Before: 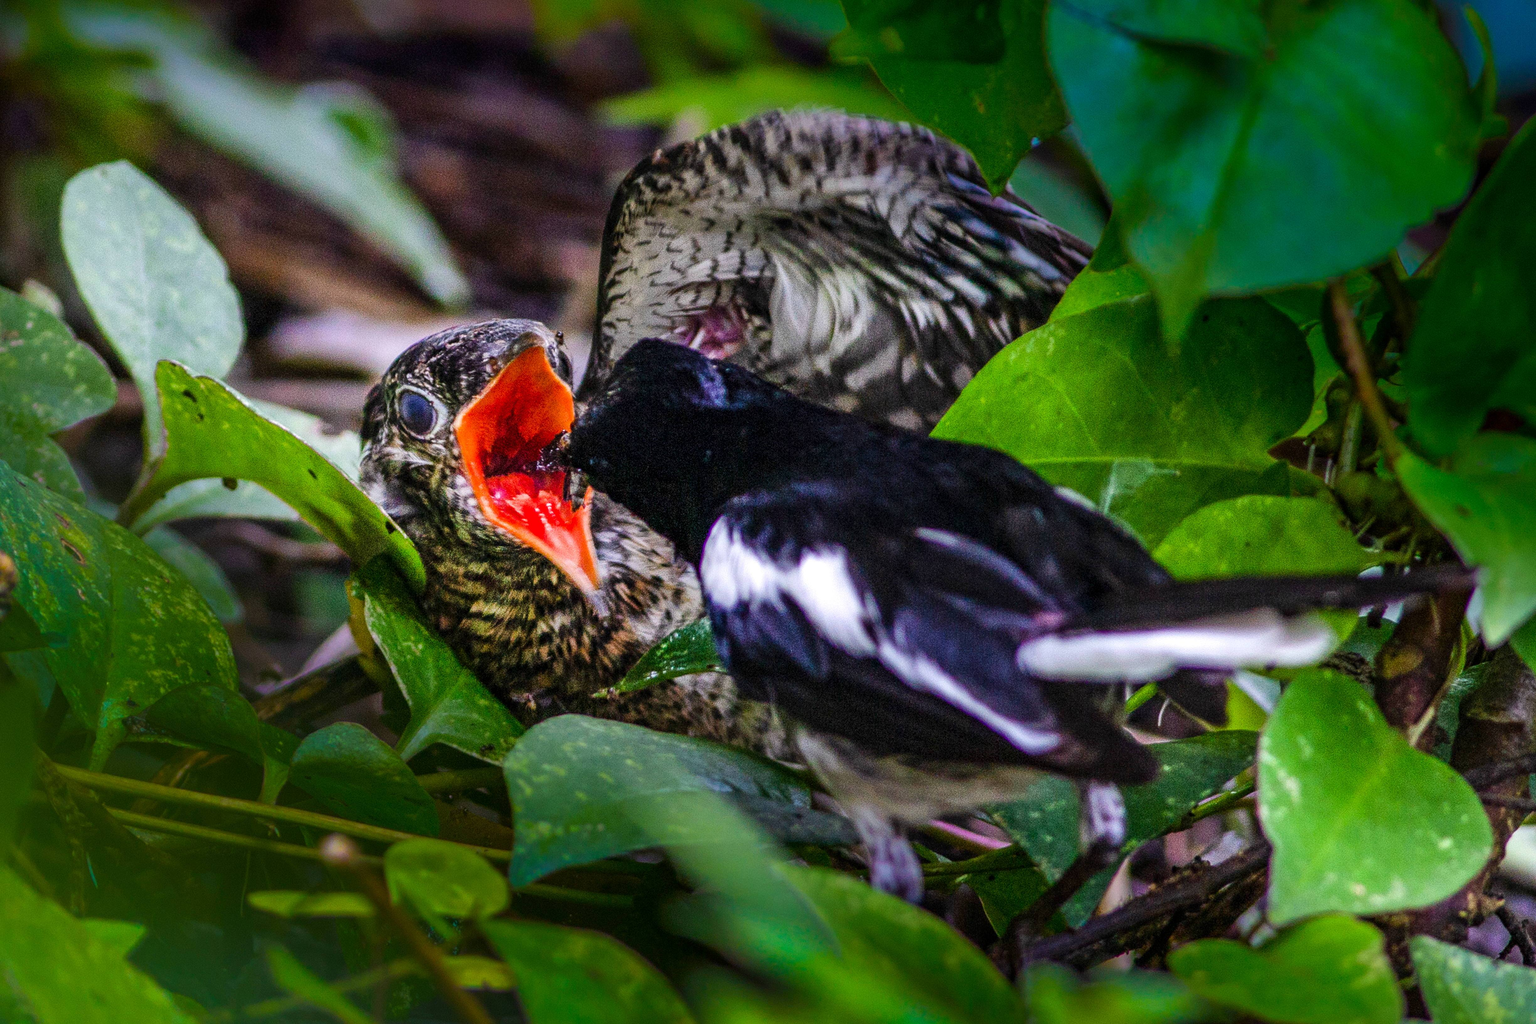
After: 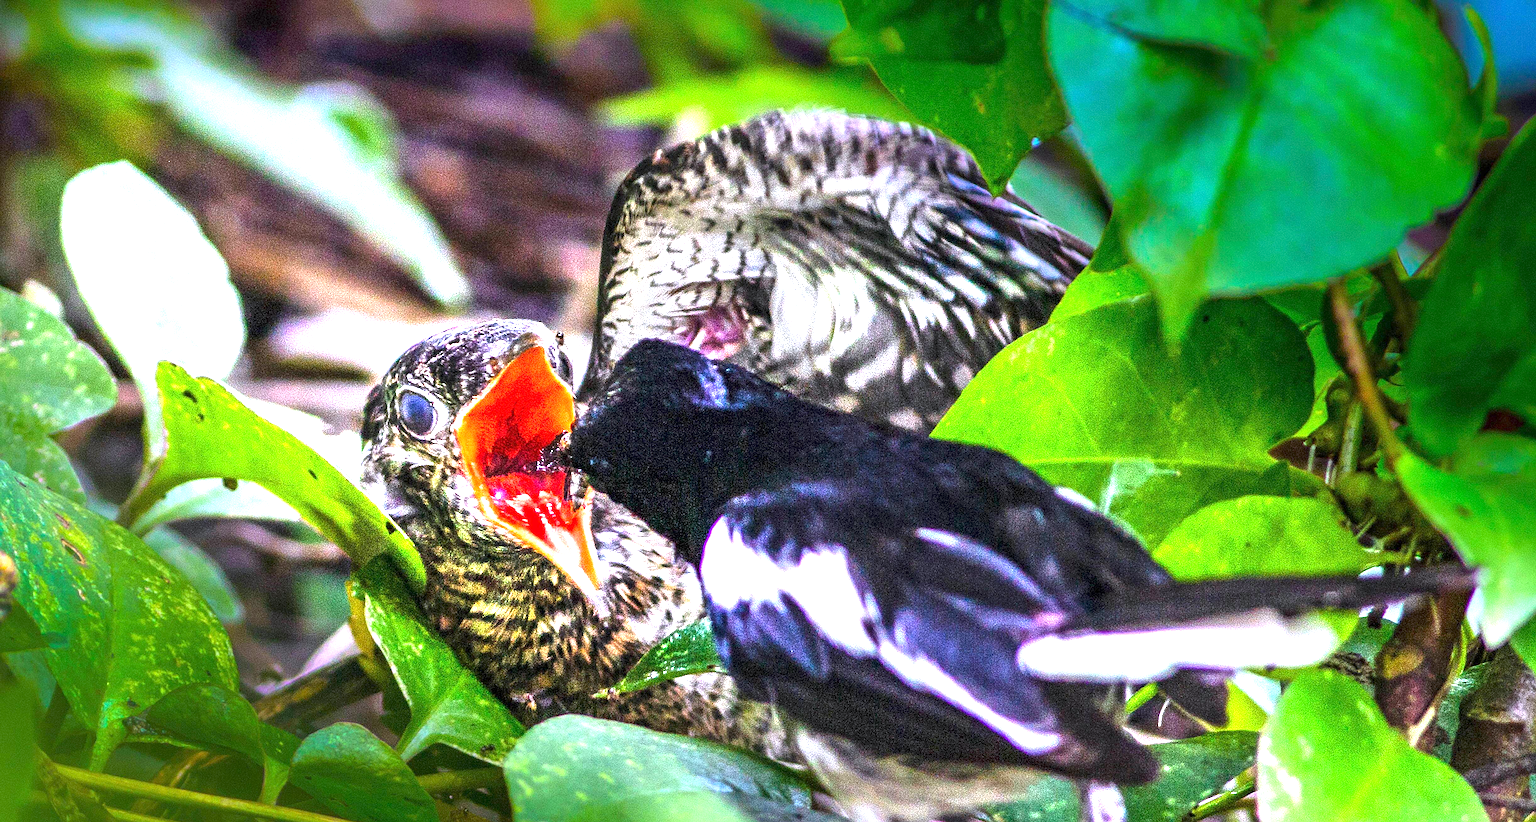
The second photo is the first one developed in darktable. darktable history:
sharpen: radius 1.967
white balance: red 0.984, blue 1.059
crop: bottom 19.644%
exposure: exposure 2 EV, compensate exposure bias true, compensate highlight preservation false
